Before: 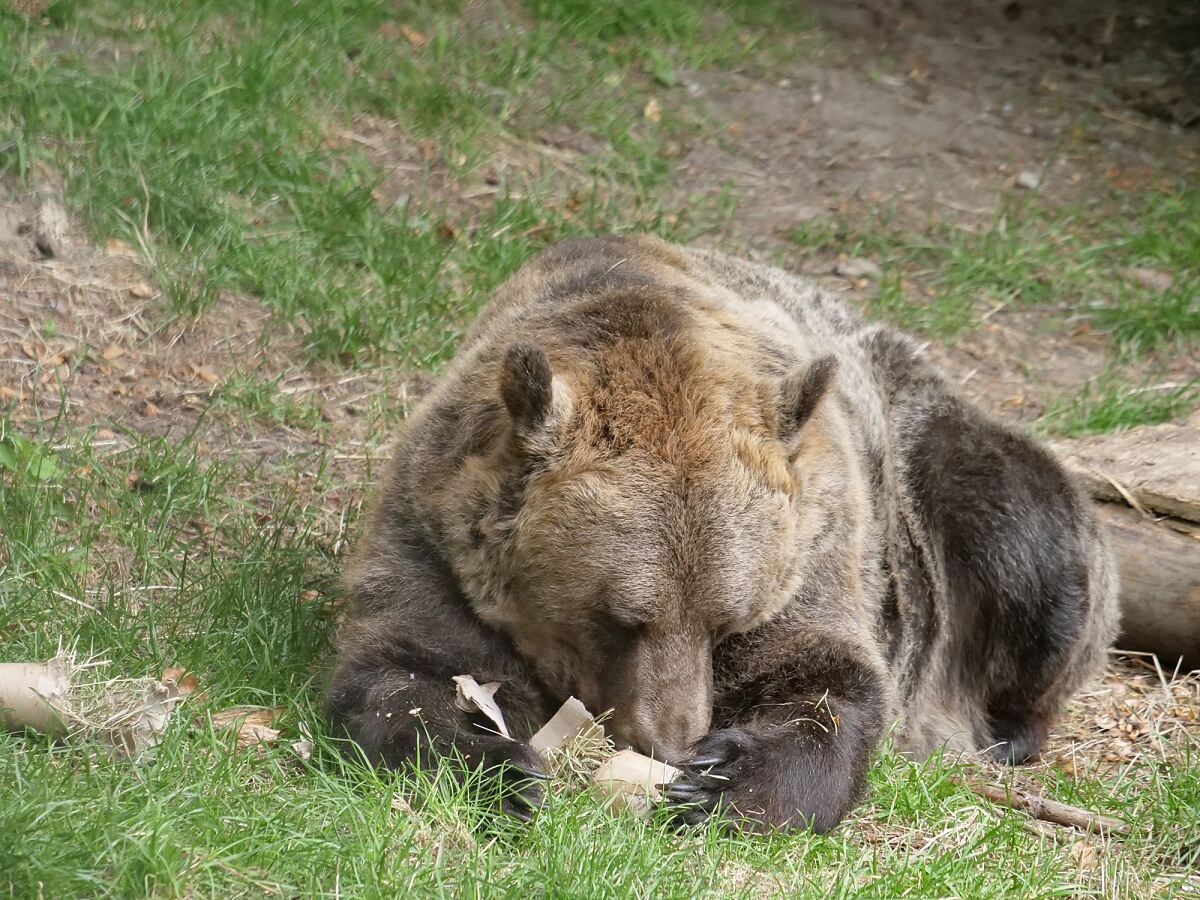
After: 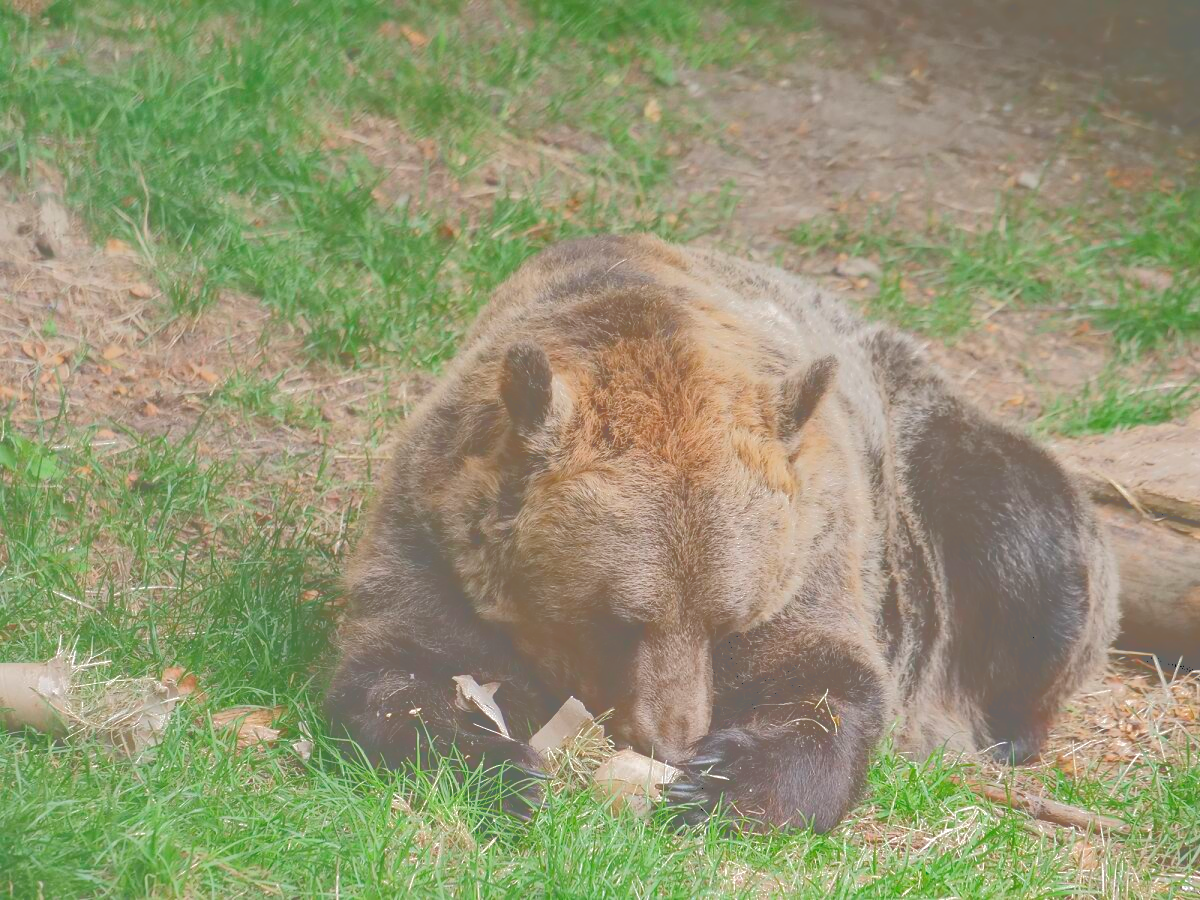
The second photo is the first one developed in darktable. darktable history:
local contrast: highlights 103%, shadows 99%, detail 119%, midtone range 0.2
tone curve: curves: ch0 [(0, 0) (0.003, 0.43) (0.011, 0.433) (0.025, 0.434) (0.044, 0.436) (0.069, 0.439) (0.1, 0.442) (0.136, 0.446) (0.177, 0.449) (0.224, 0.454) (0.277, 0.462) (0.335, 0.488) (0.399, 0.524) (0.468, 0.566) (0.543, 0.615) (0.623, 0.666) (0.709, 0.718) (0.801, 0.761) (0.898, 0.801) (1, 1)], color space Lab, independent channels, preserve colors none
